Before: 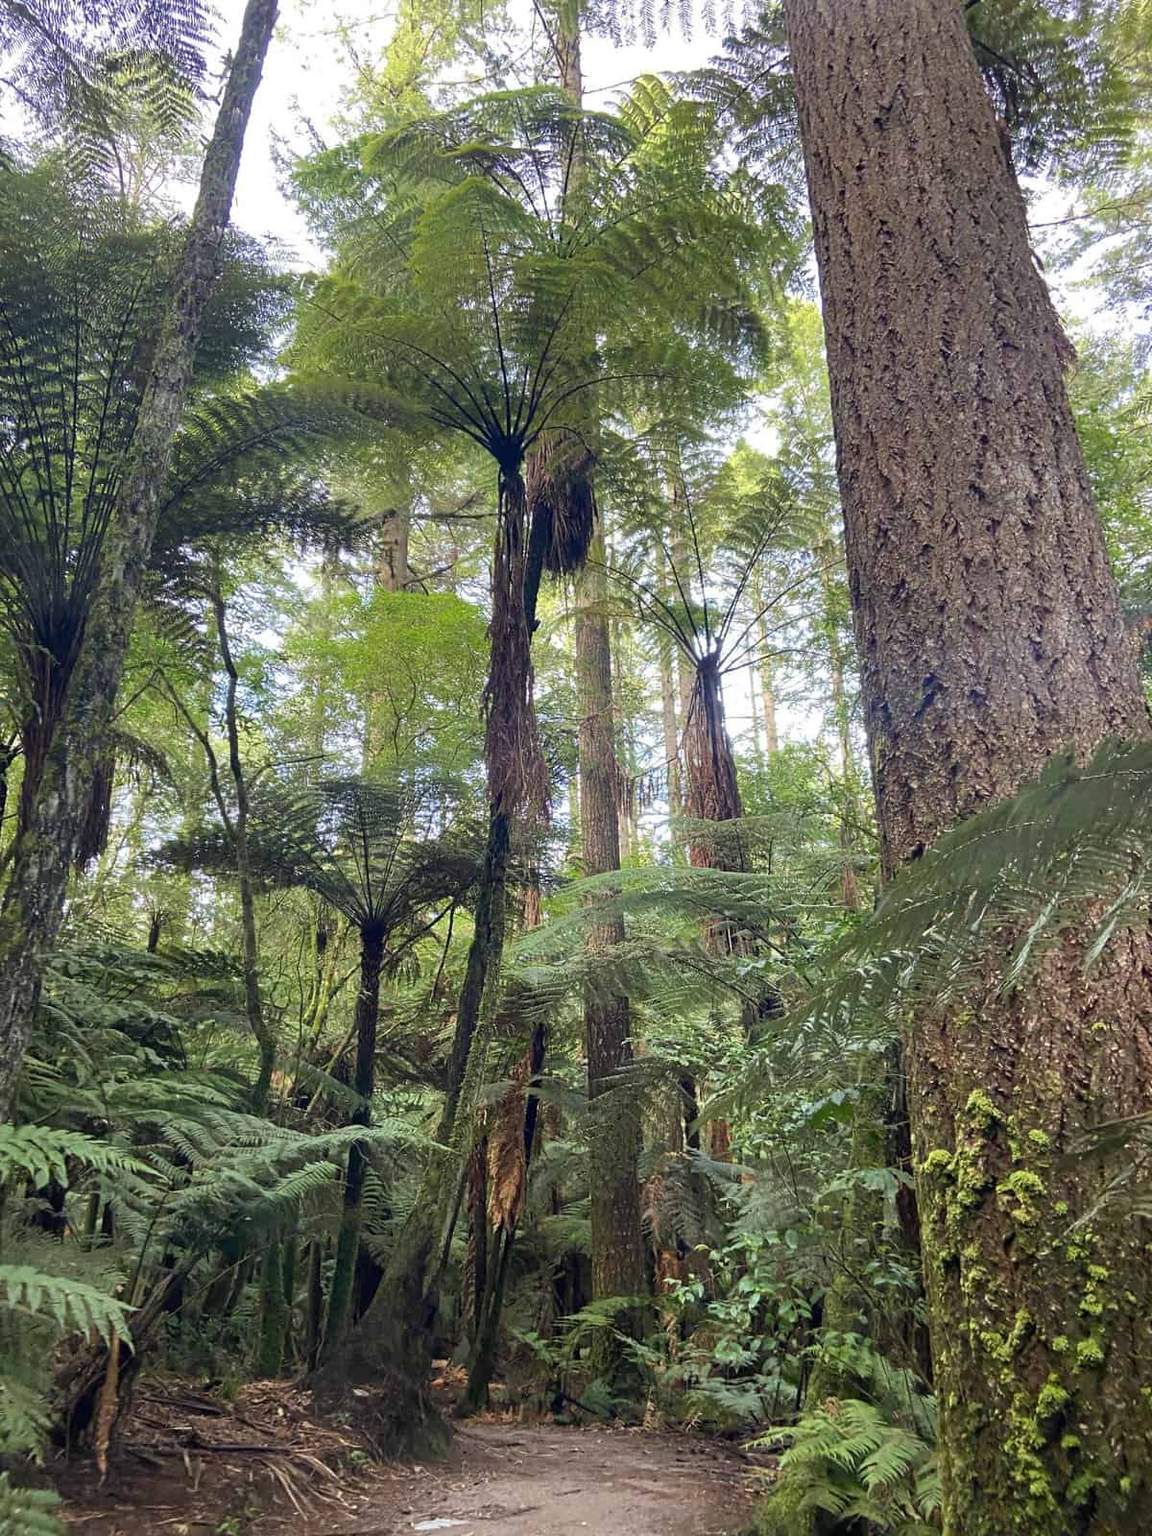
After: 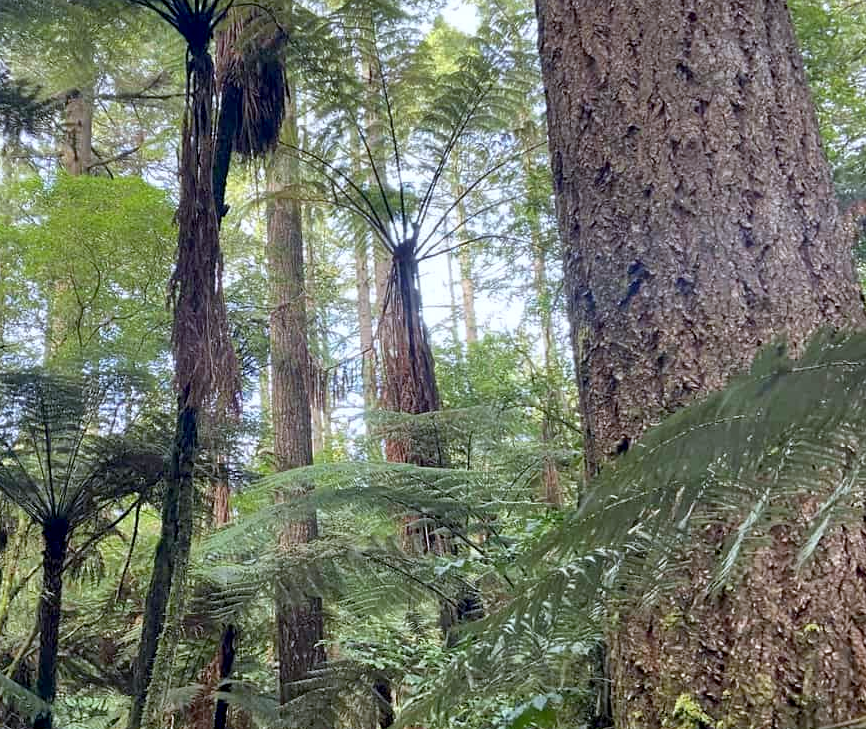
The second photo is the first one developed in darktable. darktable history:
shadows and highlights: shadows 59.09, soften with gaussian
color correction: highlights a* -0.715, highlights b* -9
crop and rotate: left 27.825%, top 27.608%, bottom 26.794%
exposure: black level correction 0.006, compensate exposure bias true, compensate highlight preservation false
